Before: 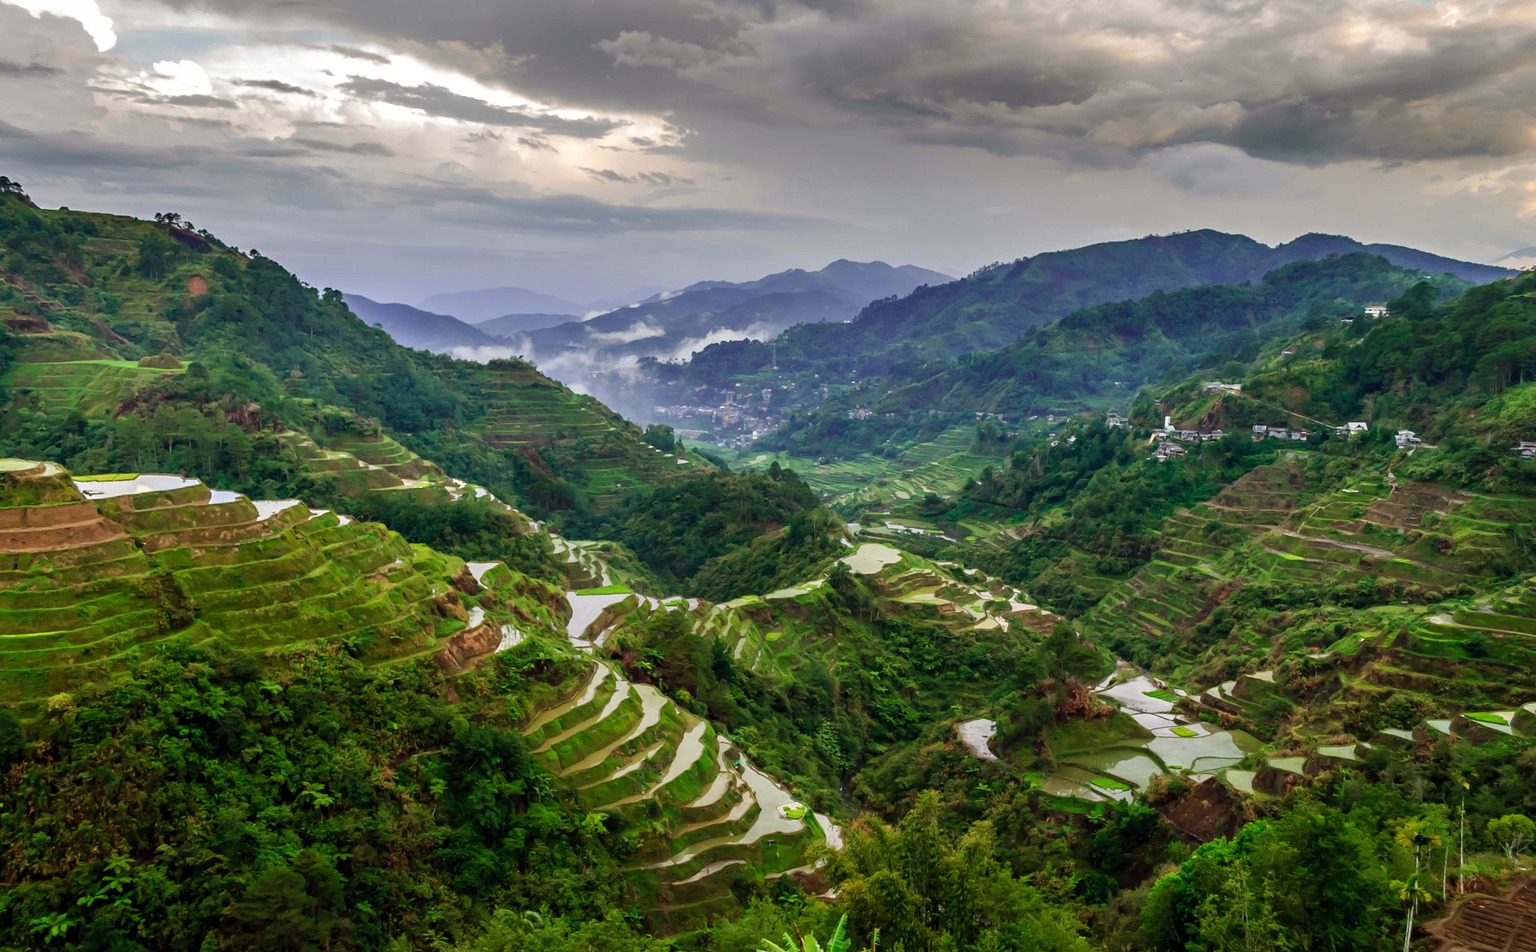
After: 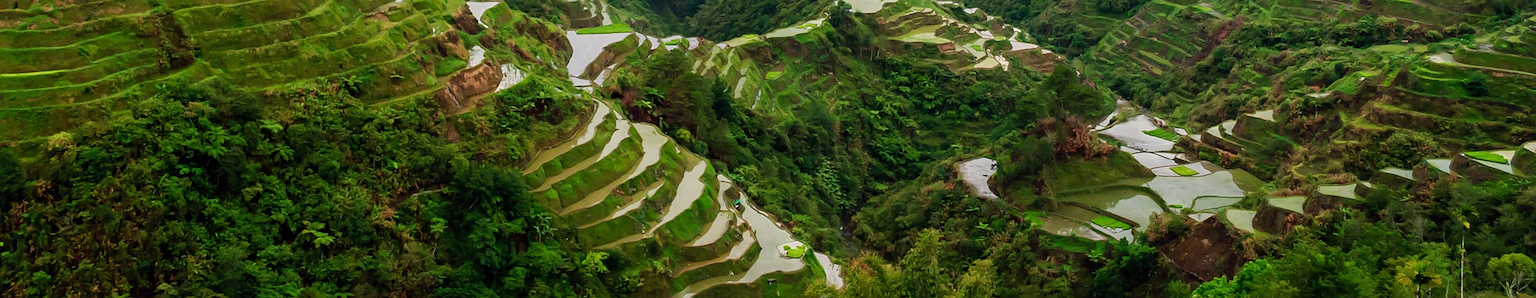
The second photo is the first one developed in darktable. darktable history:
sharpen: on, module defaults
crop and rotate: top 58.969%, bottom 9.629%
exposure: exposure -0.14 EV, compensate highlight preservation false
